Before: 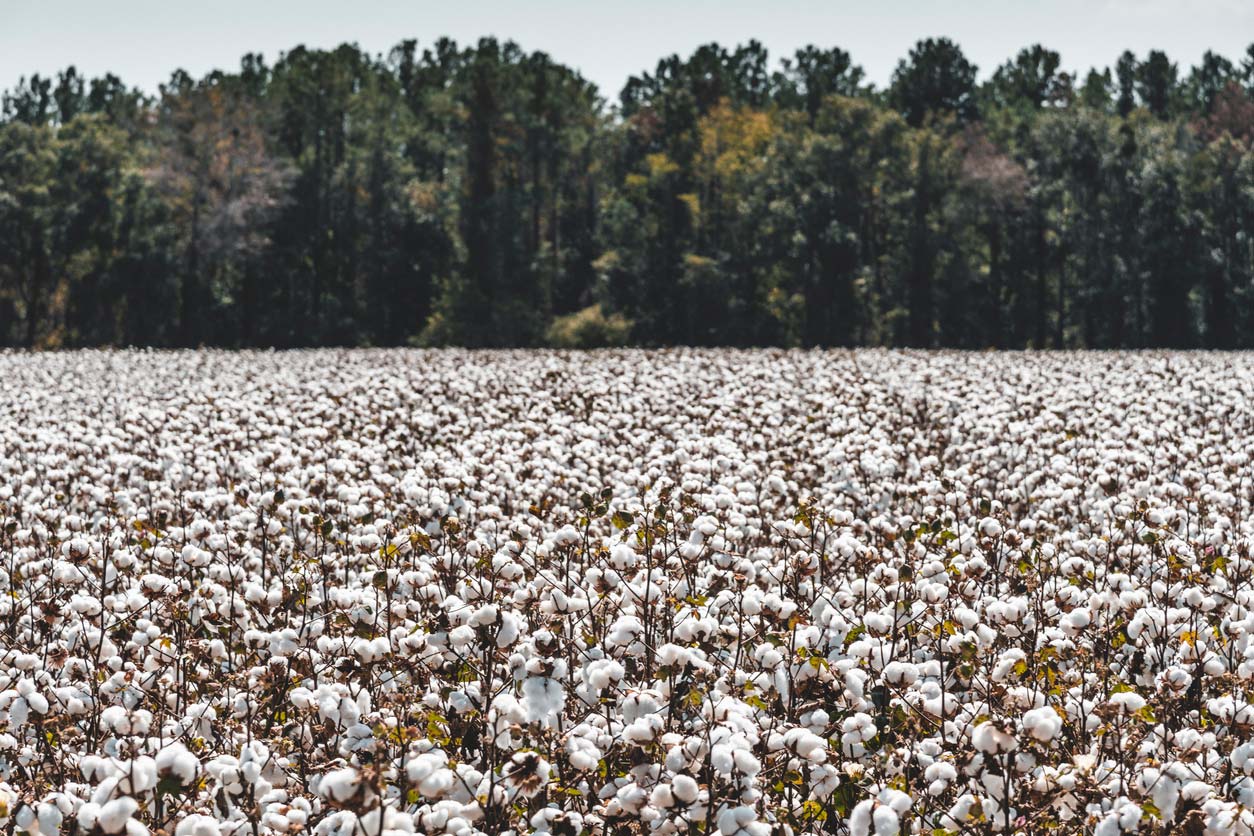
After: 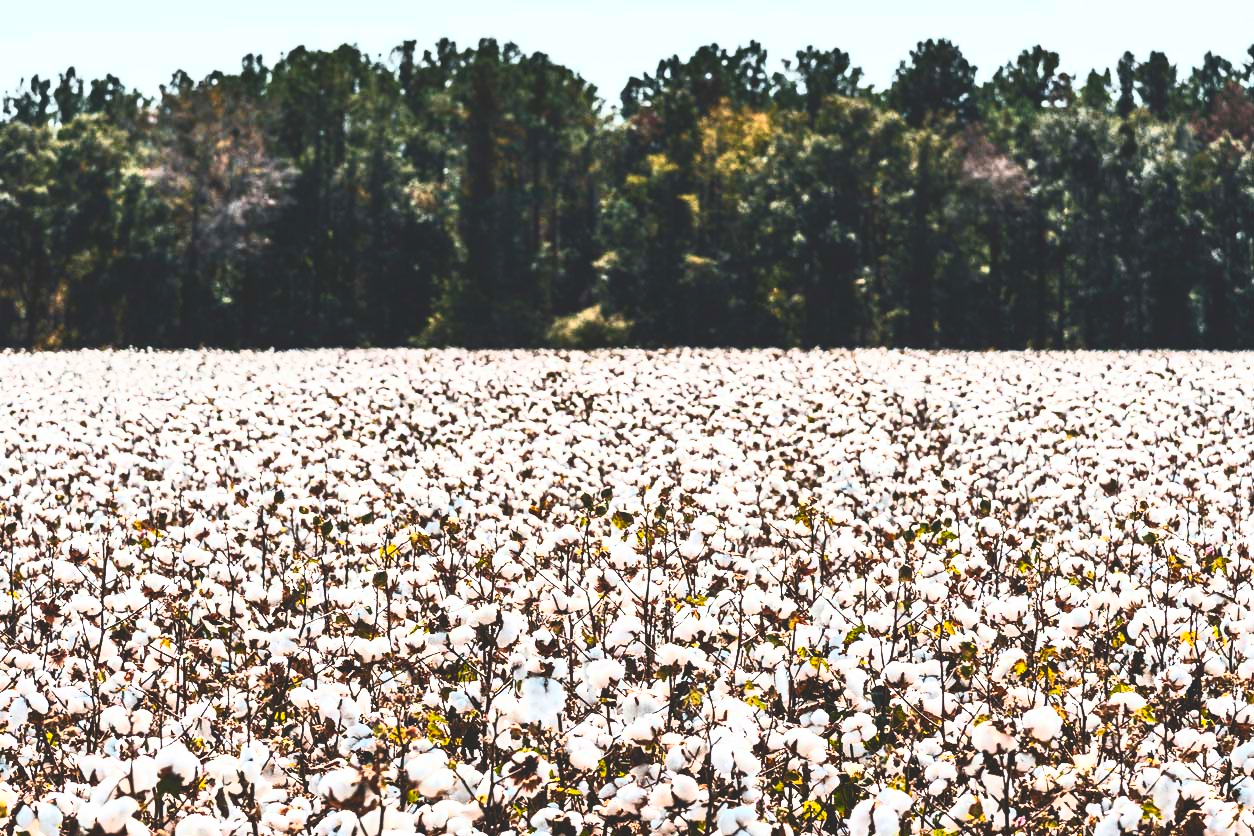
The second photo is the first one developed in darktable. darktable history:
color zones: mix -91.27%
exposure: black level correction -0.013, exposure -0.196 EV, compensate exposure bias true, compensate highlight preservation false
contrast brightness saturation: contrast 0.823, brightness 0.592, saturation 0.602
